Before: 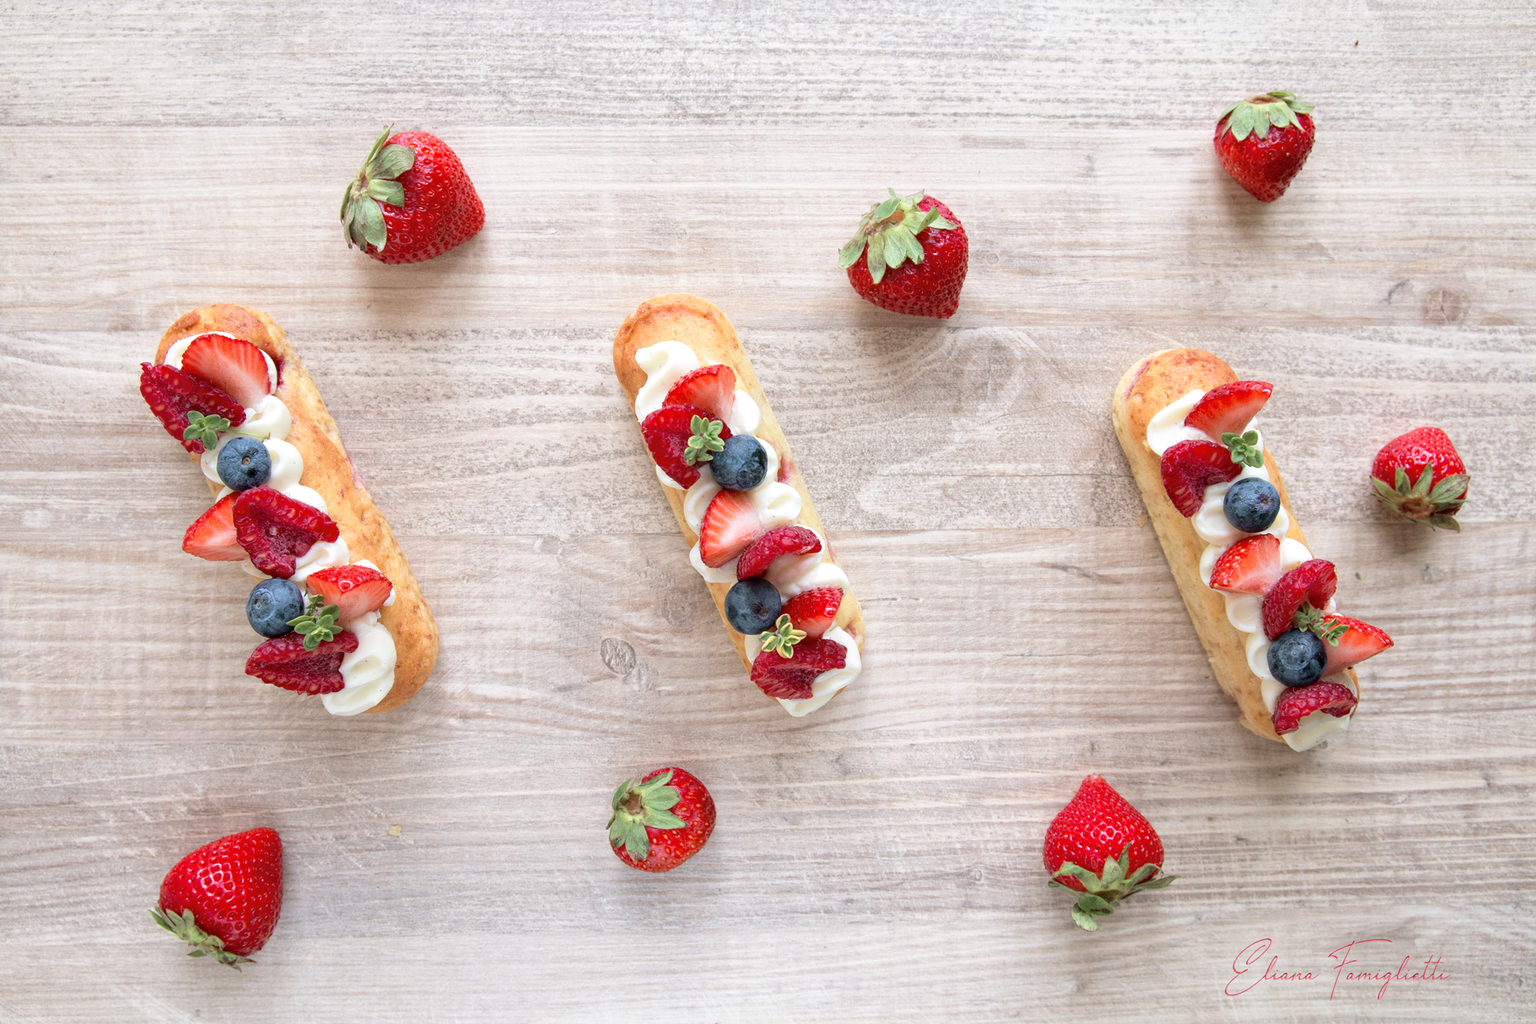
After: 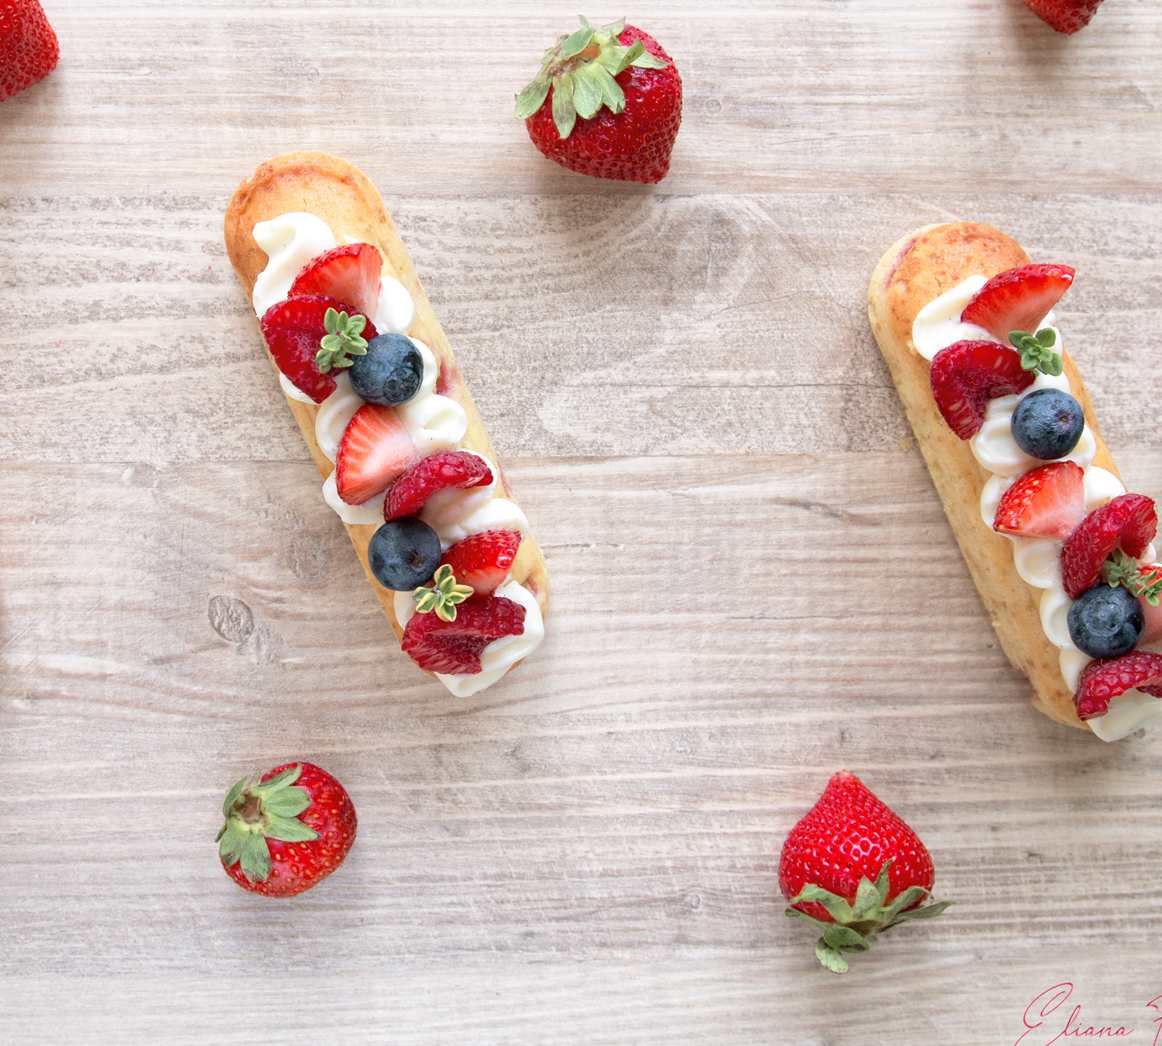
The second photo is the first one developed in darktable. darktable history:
crop and rotate: left 28.63%, top 17.236%, right 12.681%, bottom 3.472%
